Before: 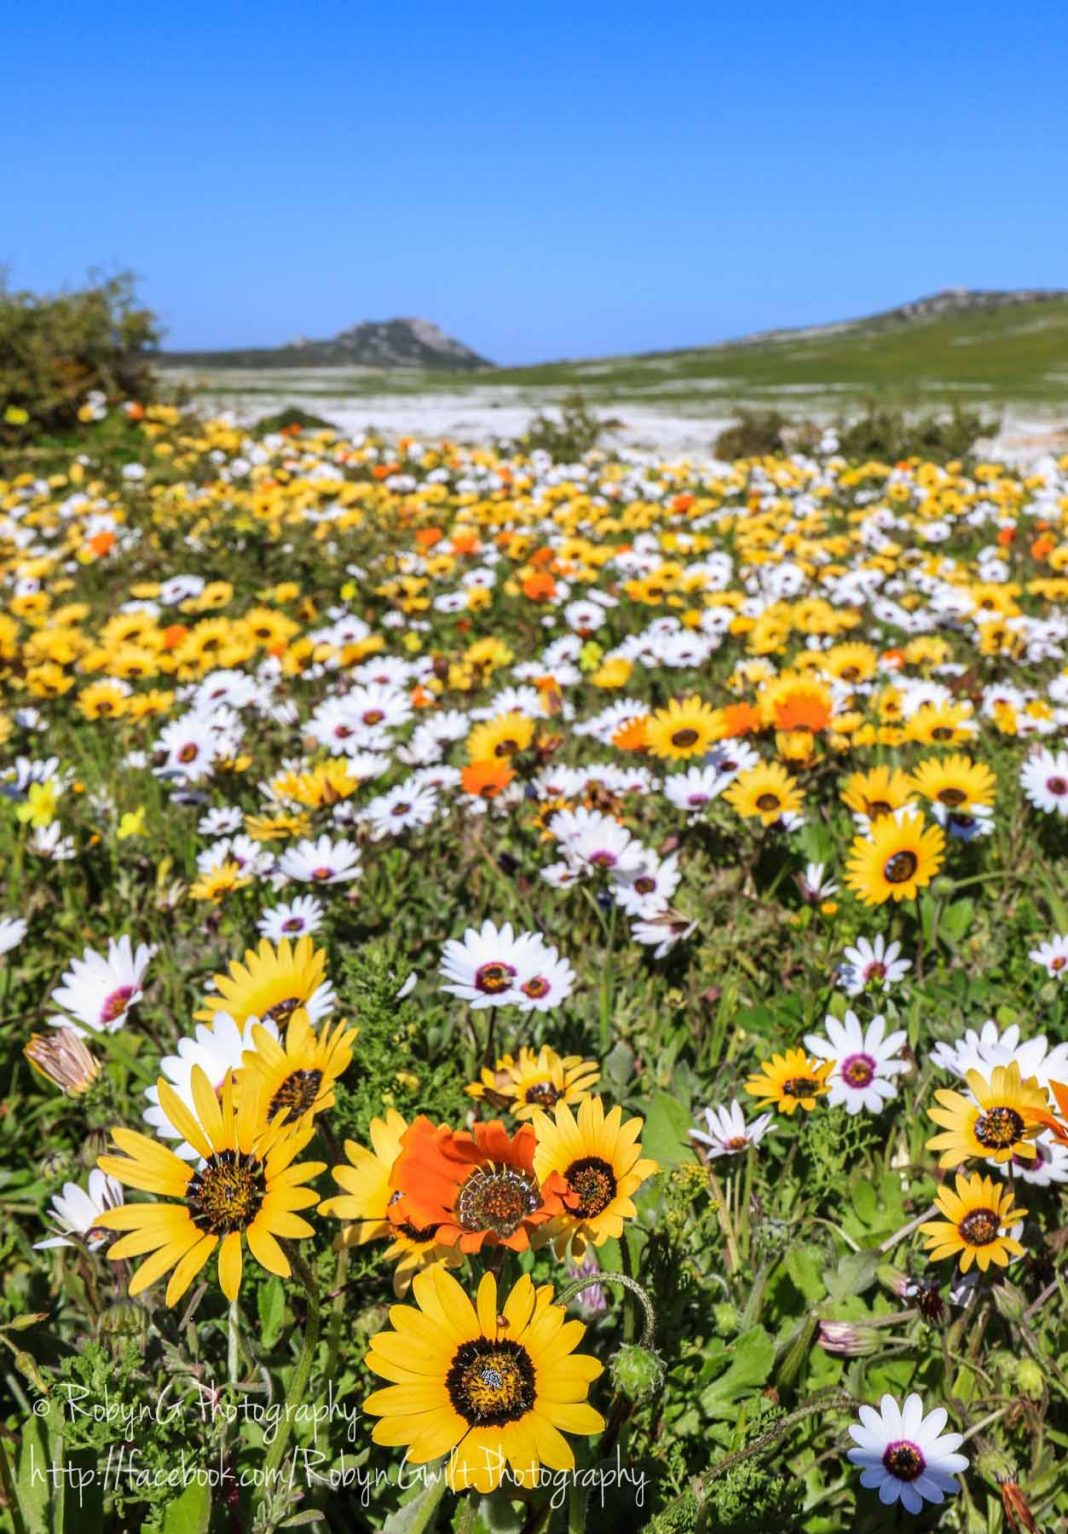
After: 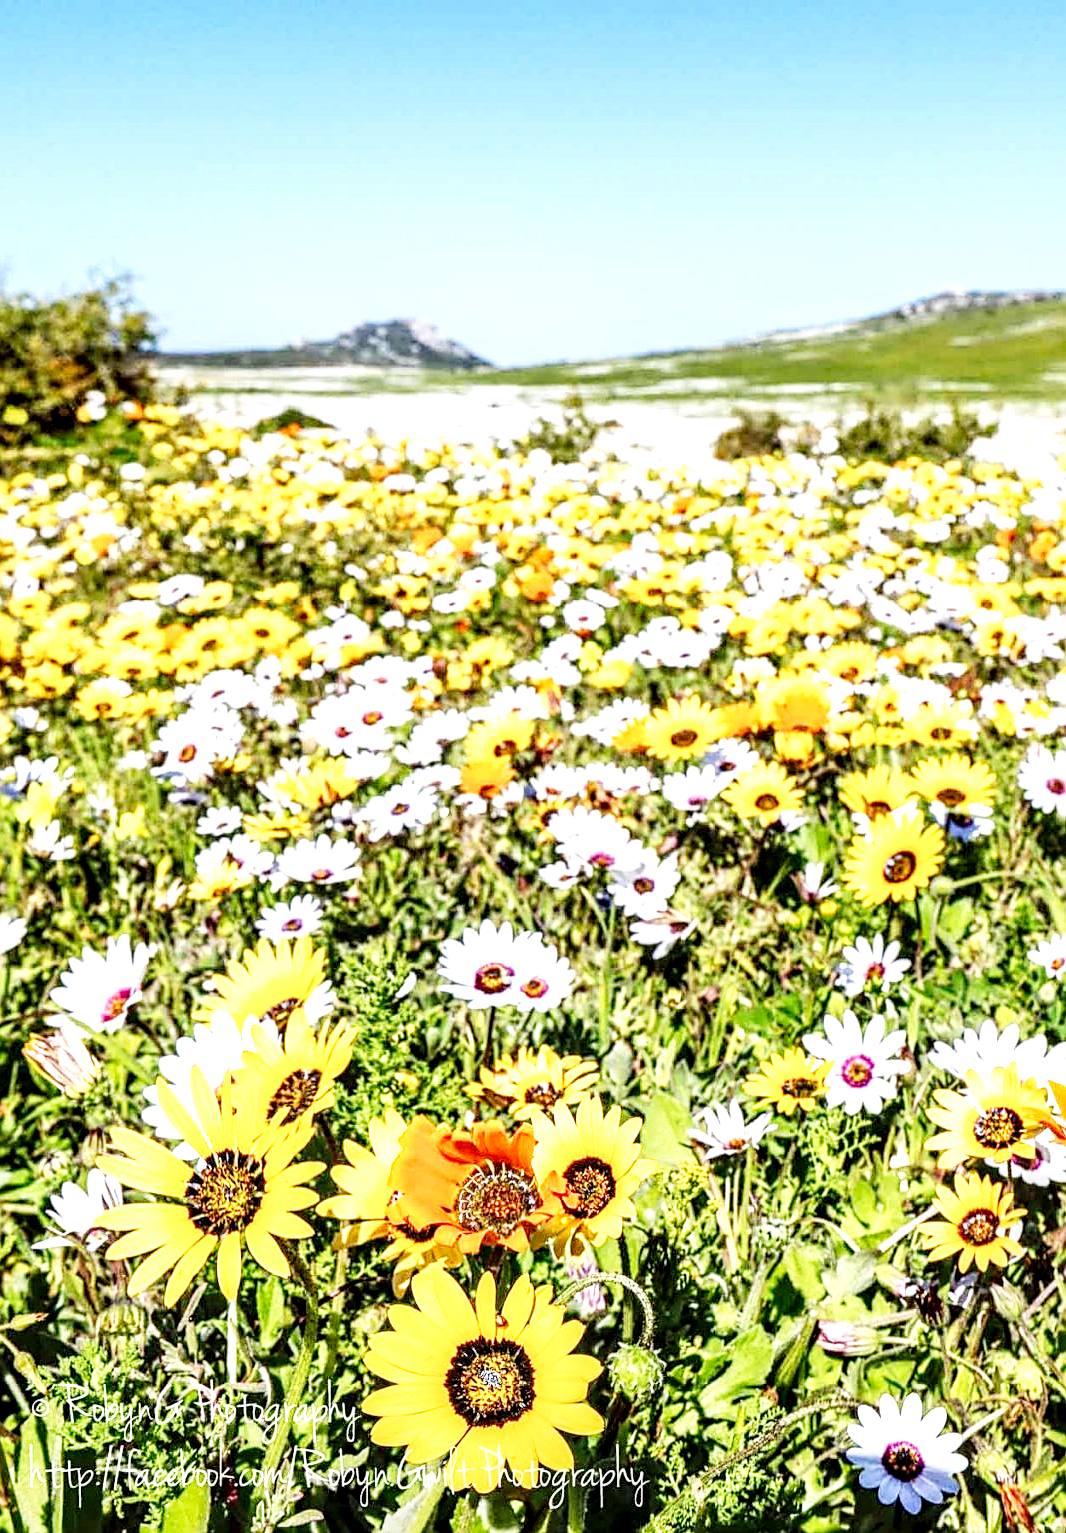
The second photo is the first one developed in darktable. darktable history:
sharpen: on, module defaults
base curve: curves: ch0 [(0, 0) (0.026, 0.03) (0.109, 0.232) (0.351, 0.748) (0.669, 0.968) (1, 1)], fusion 1, preserve colors none
local contrast: highlights 60%, shadows 61%, detail 160%
crop: left 0.145%
